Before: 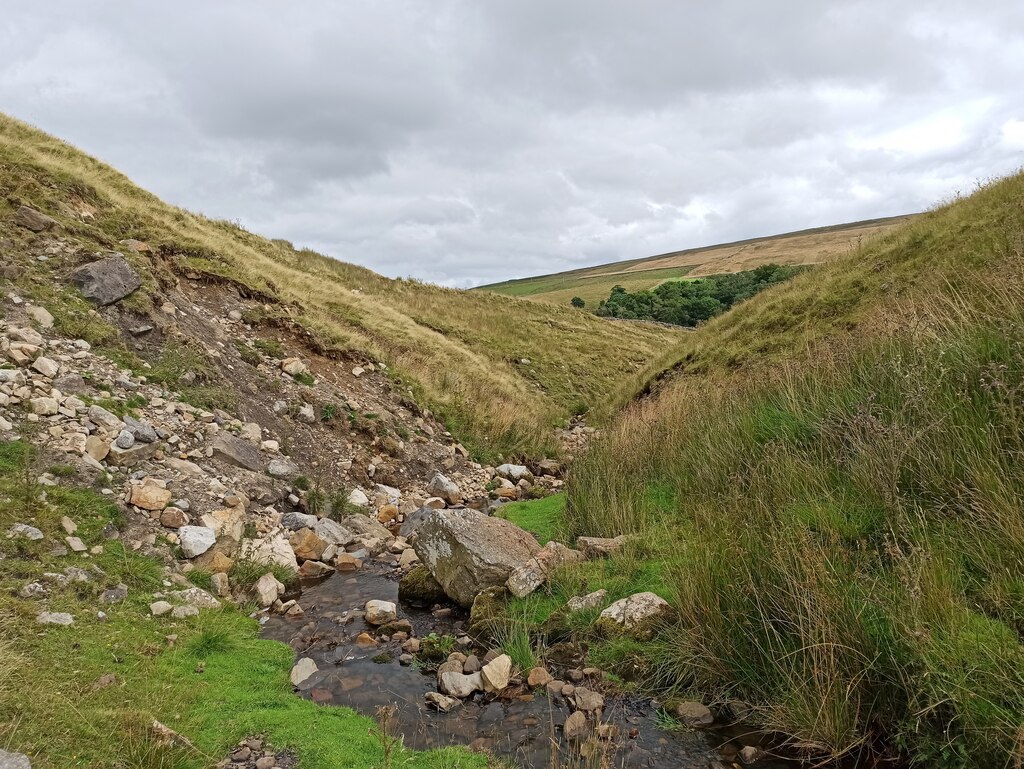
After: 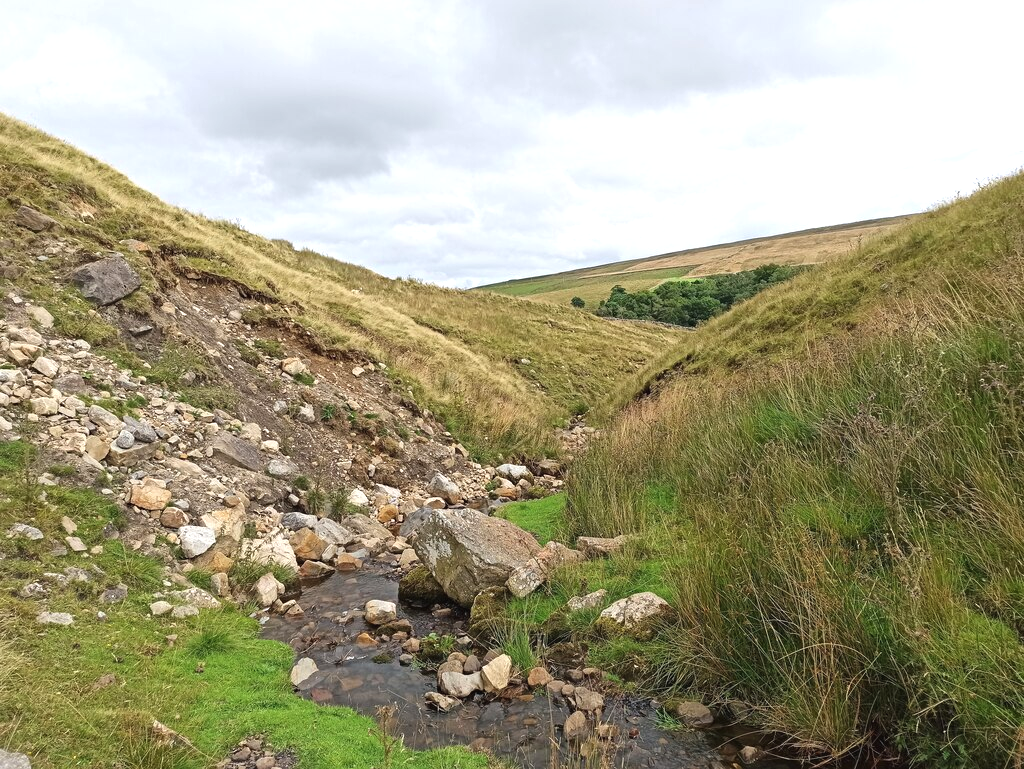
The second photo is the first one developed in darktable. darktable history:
exposure: black level correction -0.002, exposure 0.542 EV, compensate exposure bias true, compensate highlight preservation false
